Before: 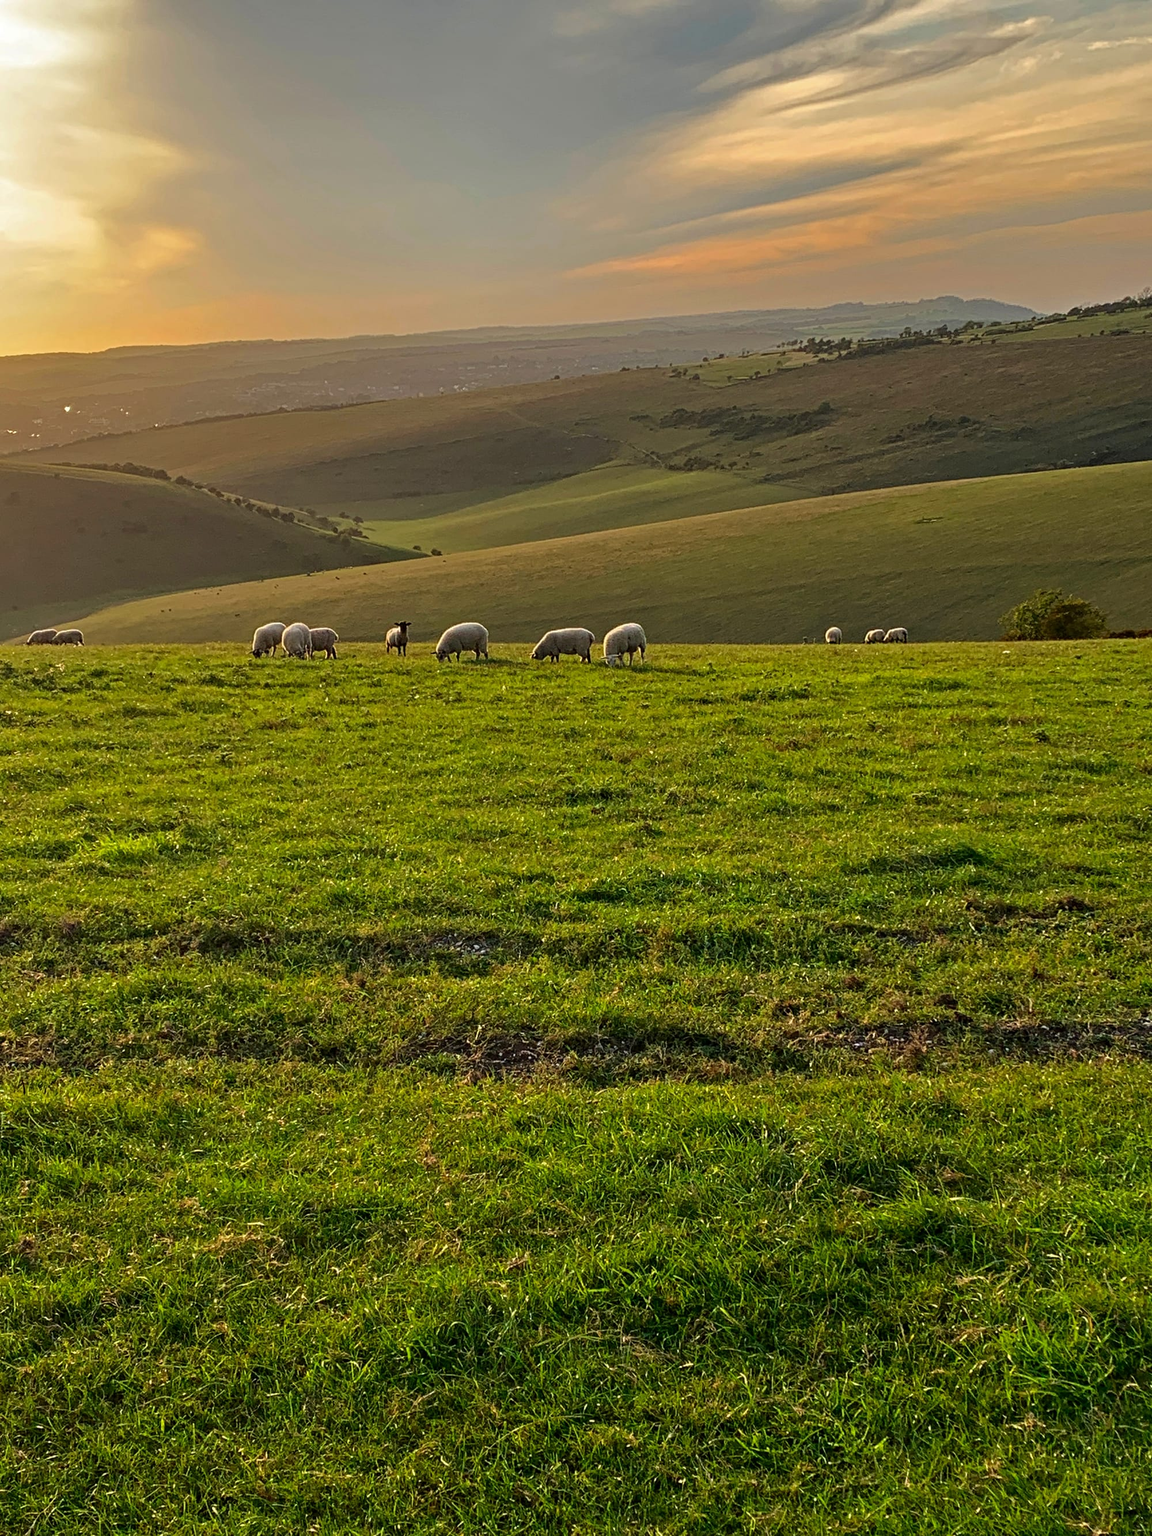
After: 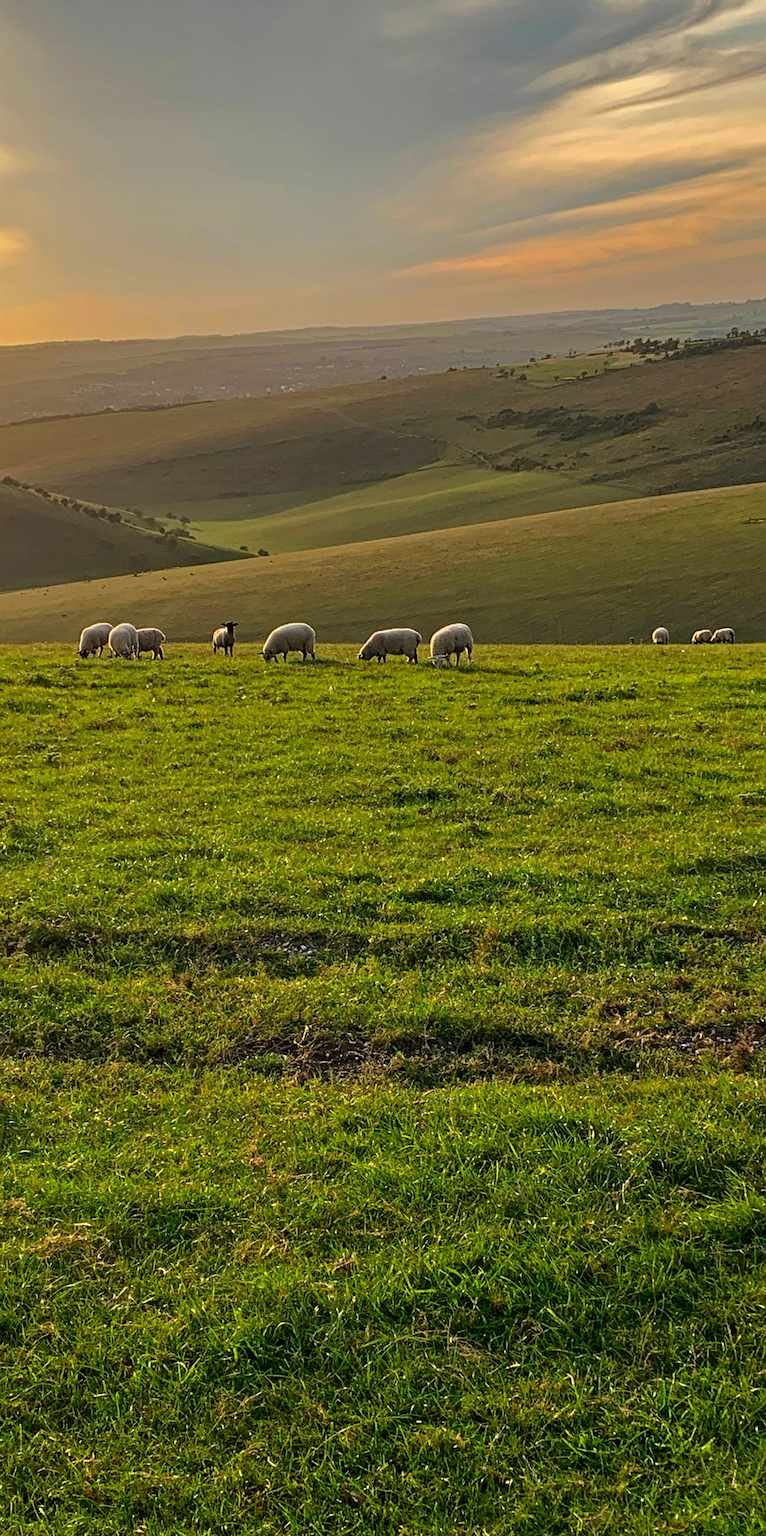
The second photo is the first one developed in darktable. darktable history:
crop and rotate: left 15.077%, right 18.393%
